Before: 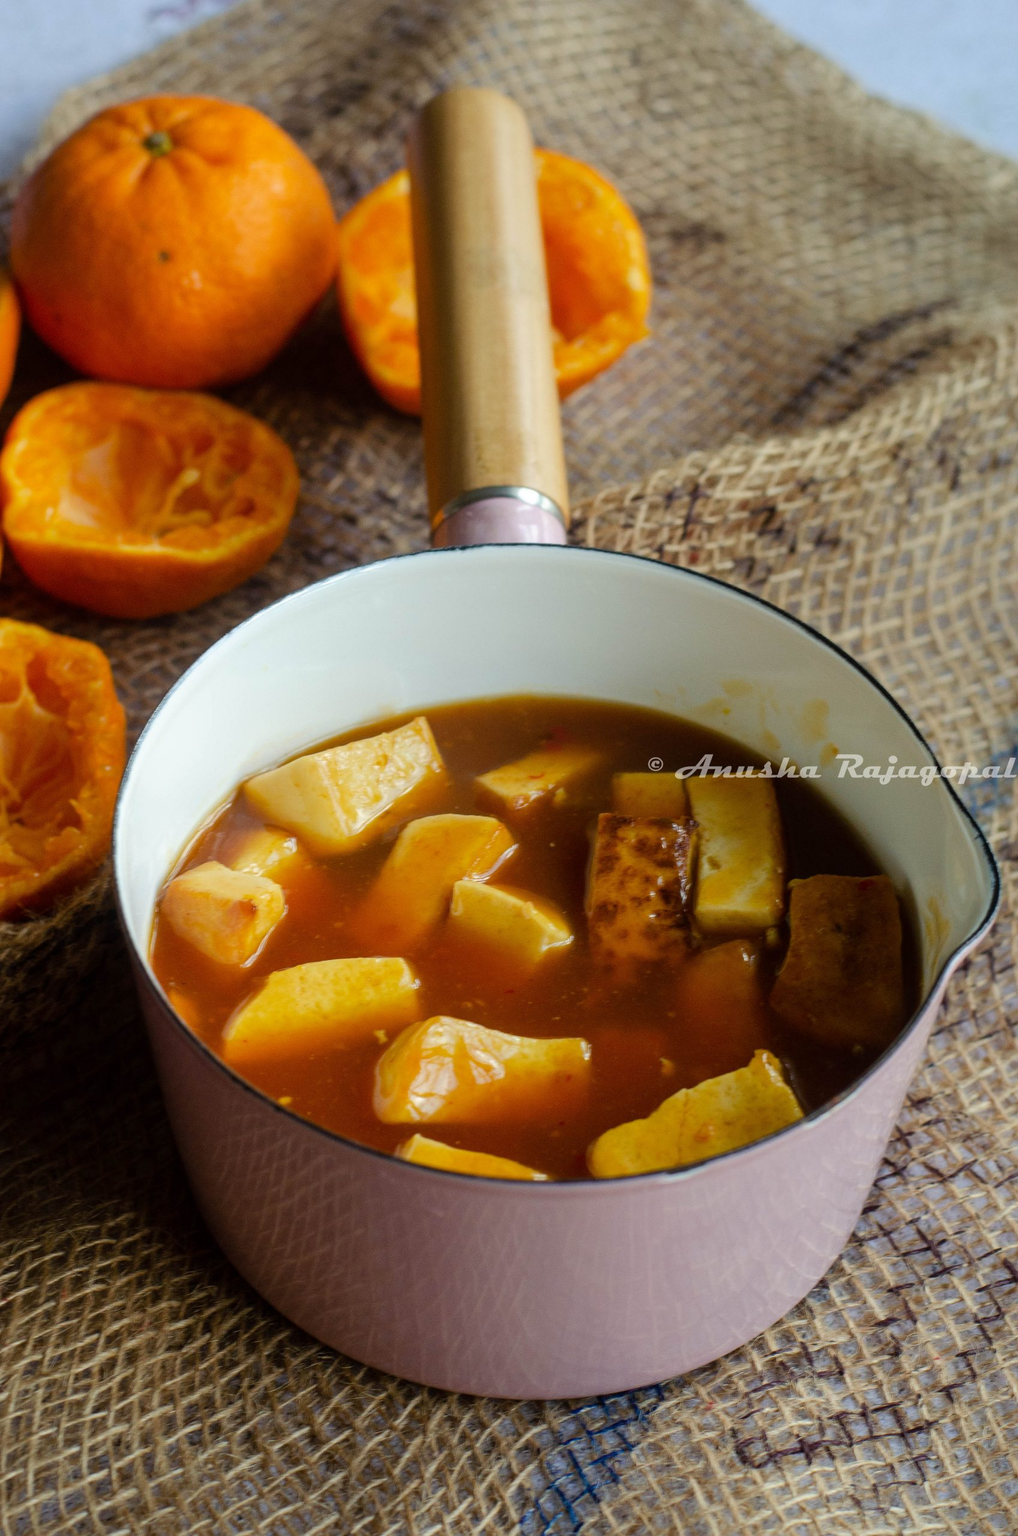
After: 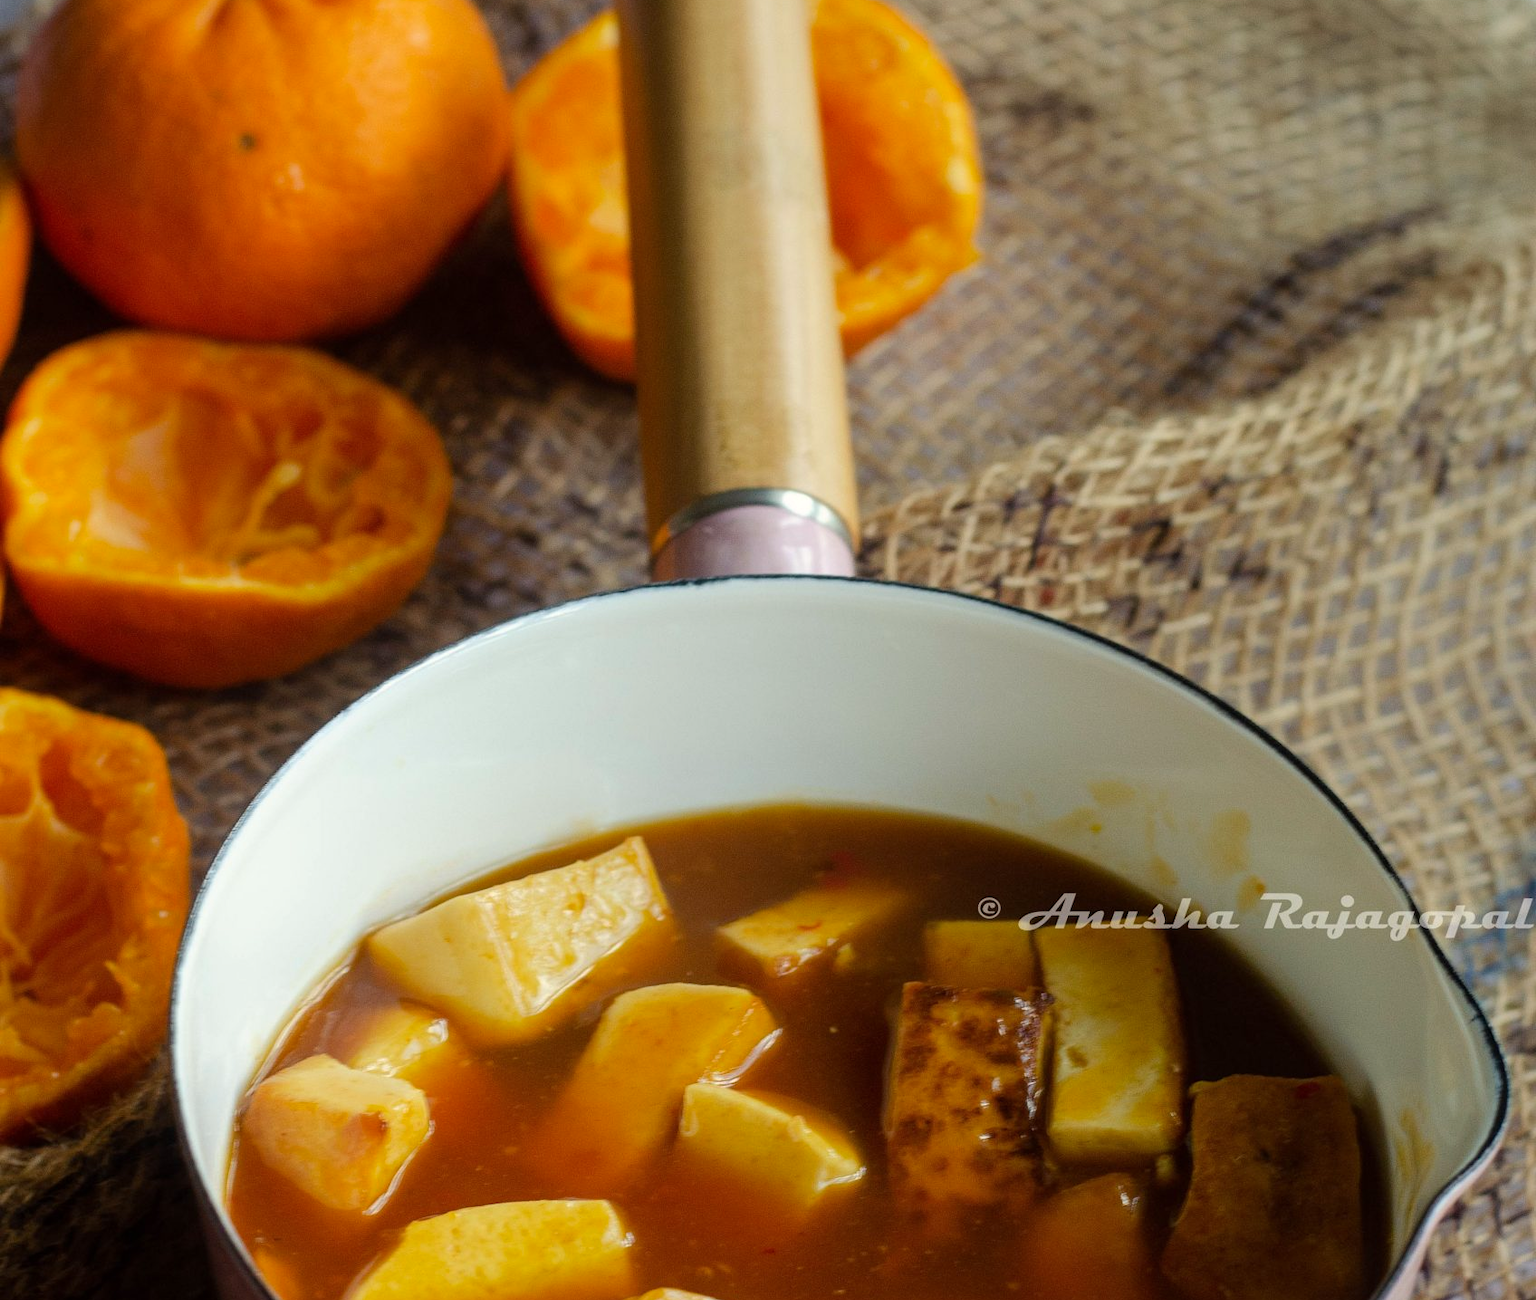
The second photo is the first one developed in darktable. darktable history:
color correction: highlights b* 3
crop and rotate: top 10.605%, bottom 33.274%
